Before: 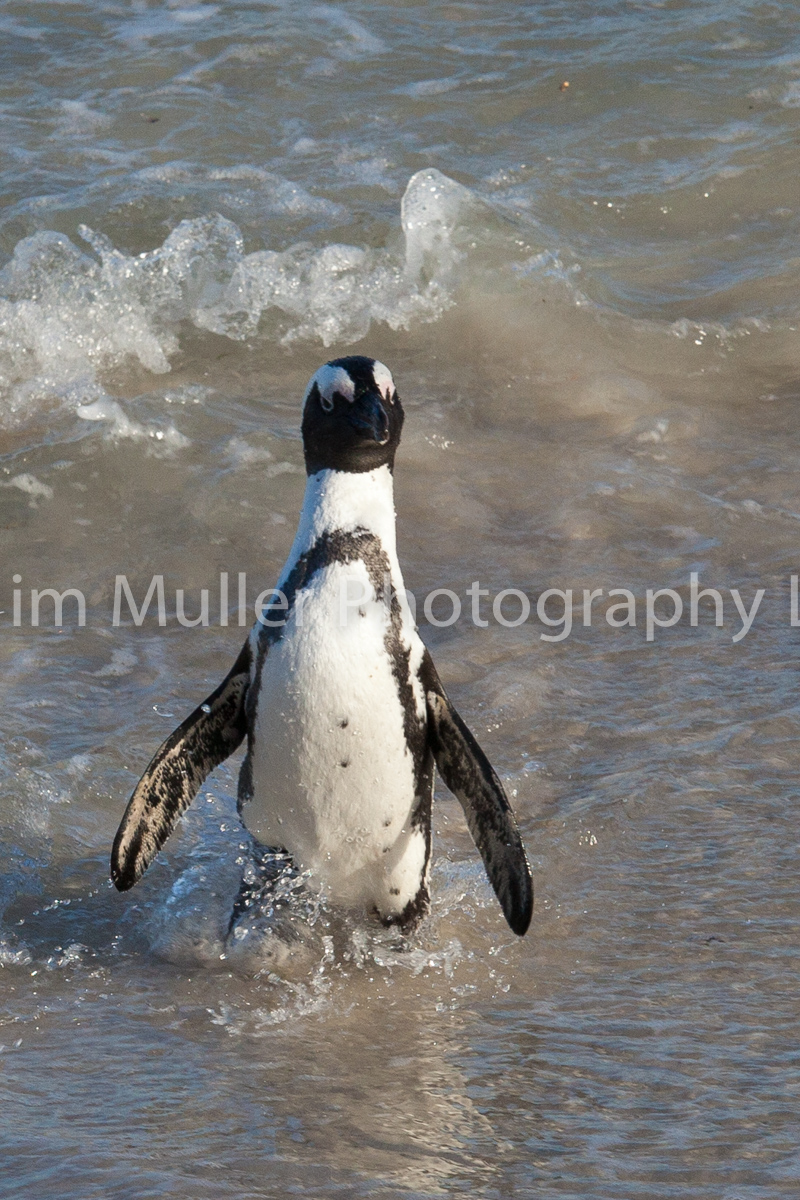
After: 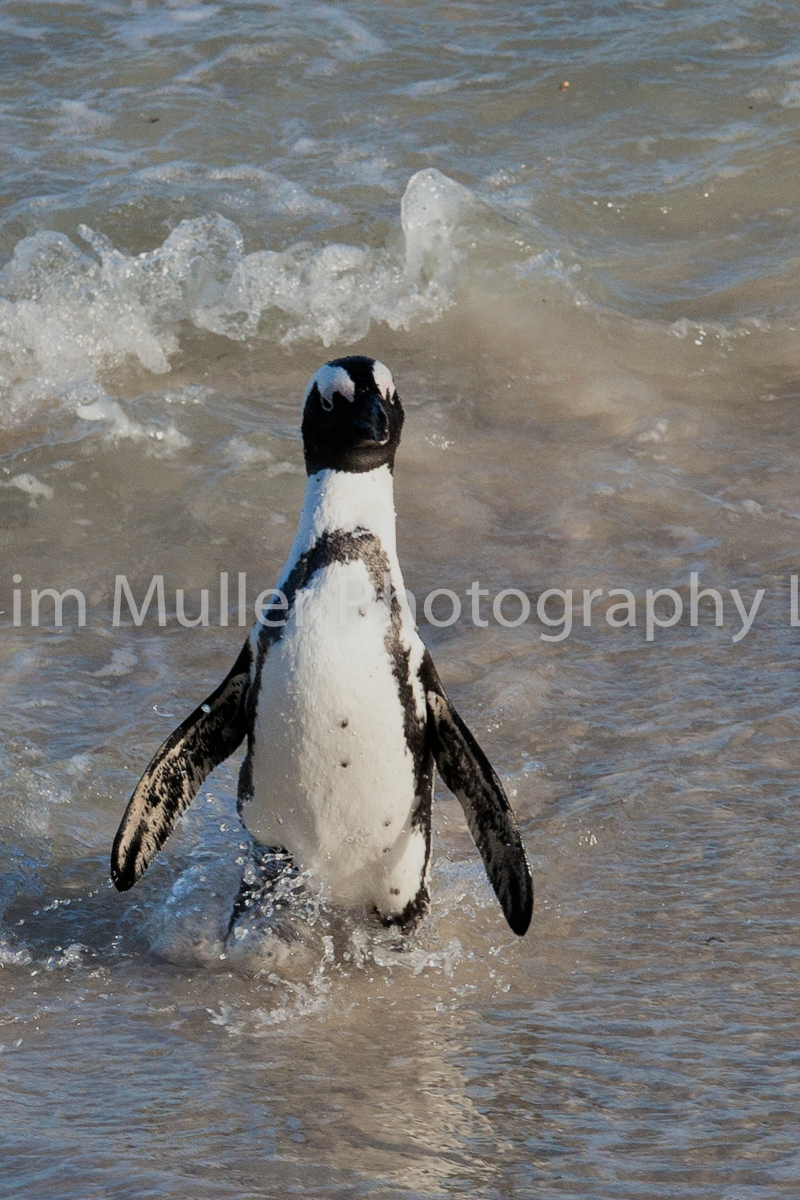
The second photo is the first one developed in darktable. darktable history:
filmic rgb: black relative exposure -7.65 EV, white relative exposure 4.56 EV, hardness 3.61, contrast 1.05
shadows and highlights: shadows 12, white point adjustment 1.2, soften with gaussian
